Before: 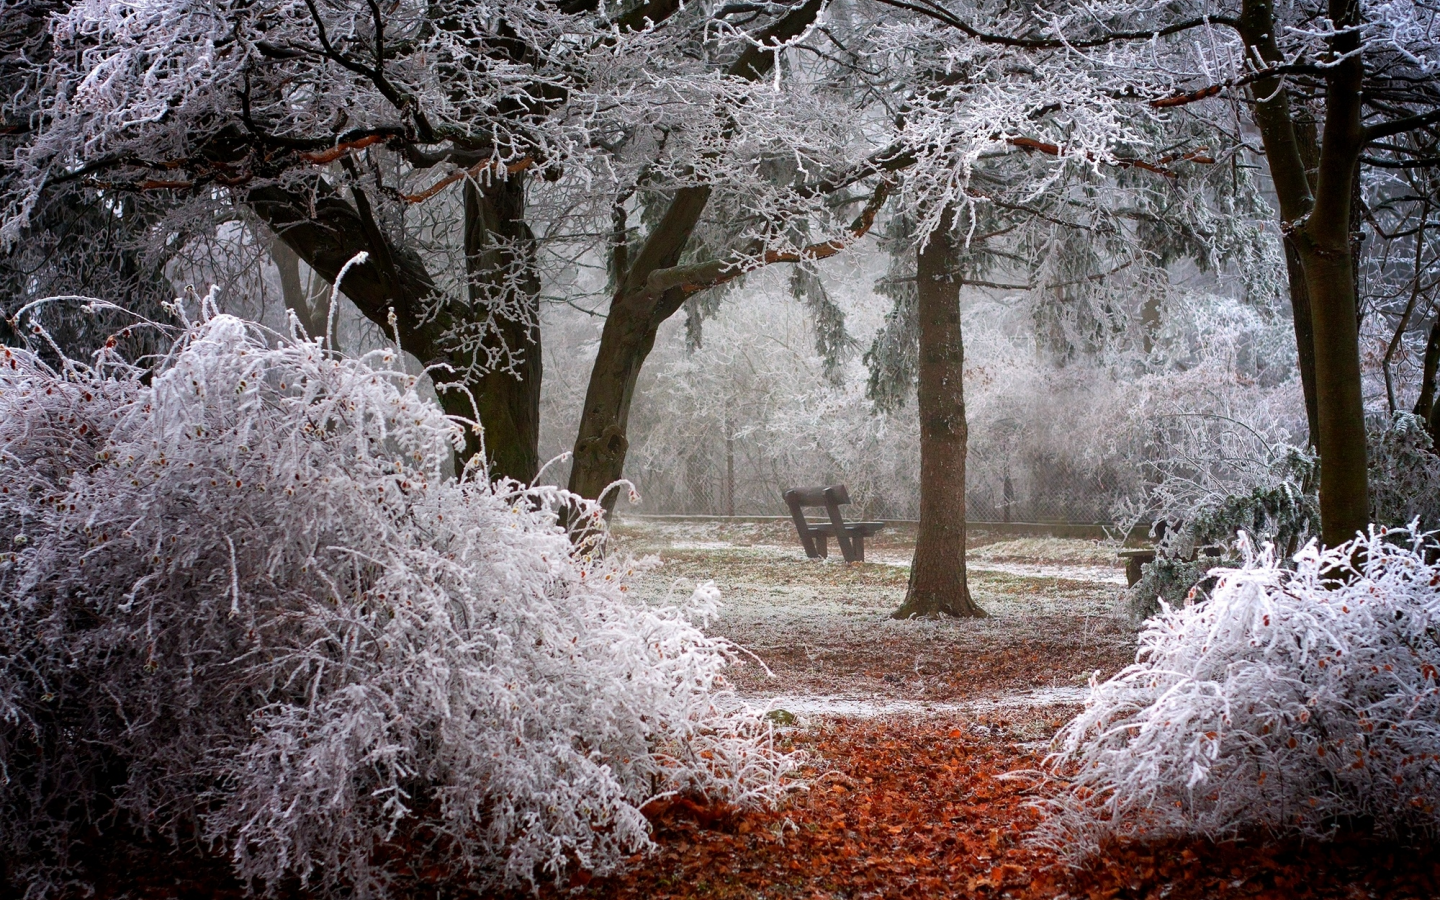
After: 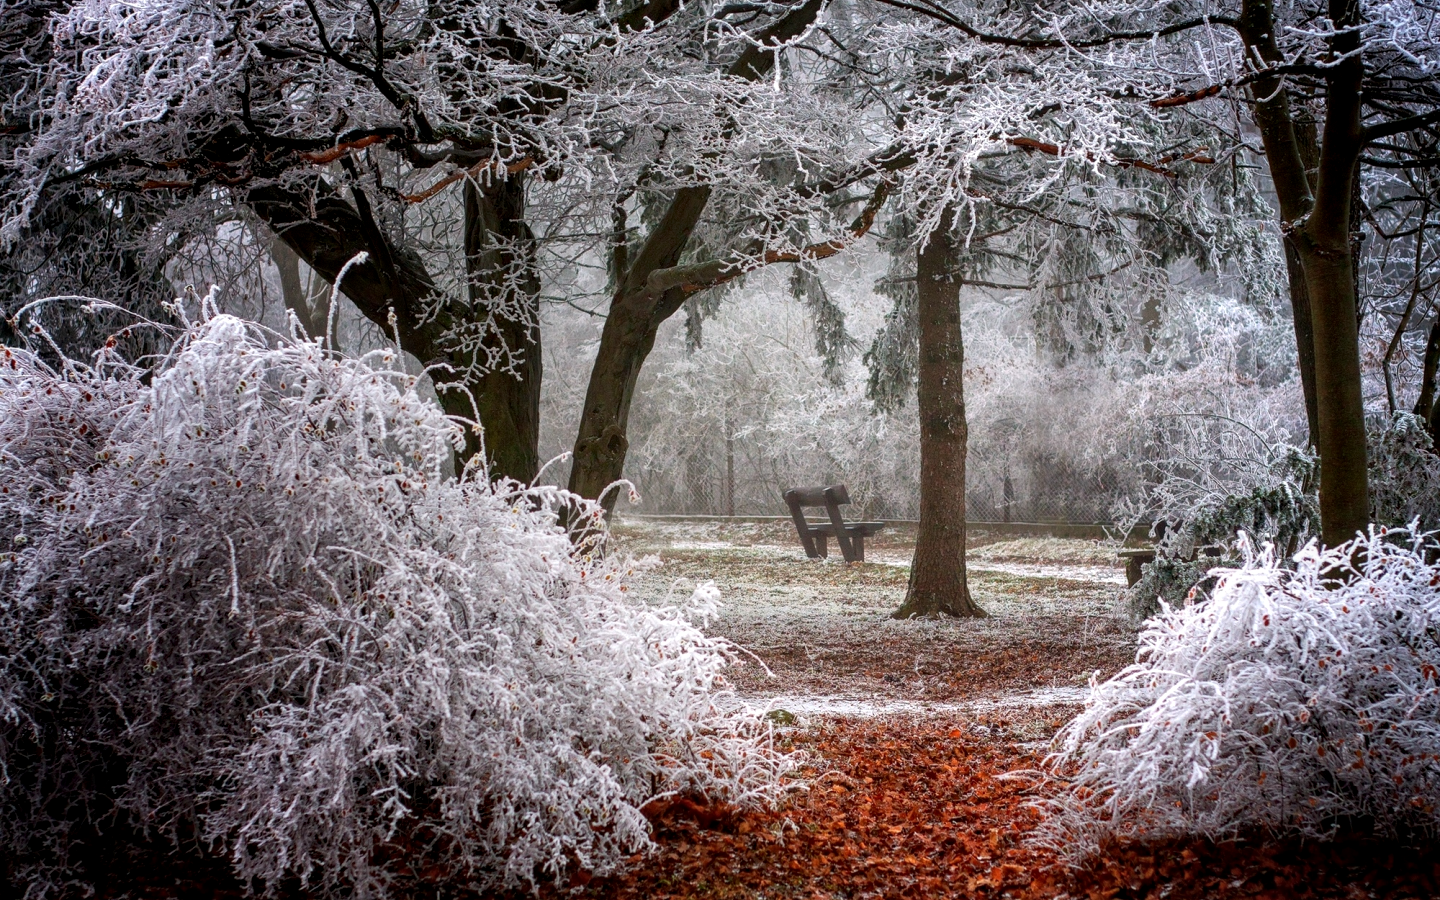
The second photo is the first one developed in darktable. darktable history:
contrast equalizer: octaves 7, y [[0.518, 0.517, 0.501, 0.5, 0.5, 0.5], [0.5 ×6], [0.5 ×6], [0 ×6], [0 ×6]], mix -0.368
local contrast: detail 130%
exposure: compensate highlight preservation false
